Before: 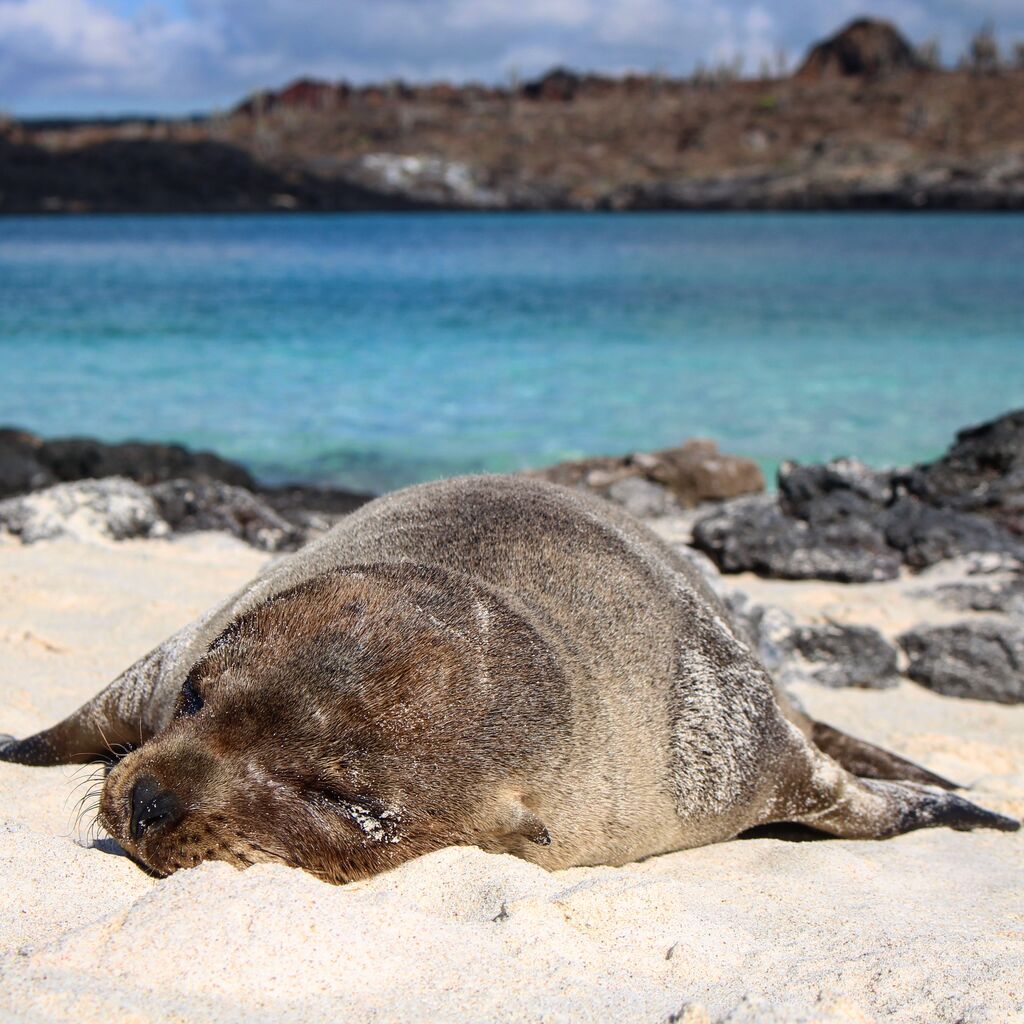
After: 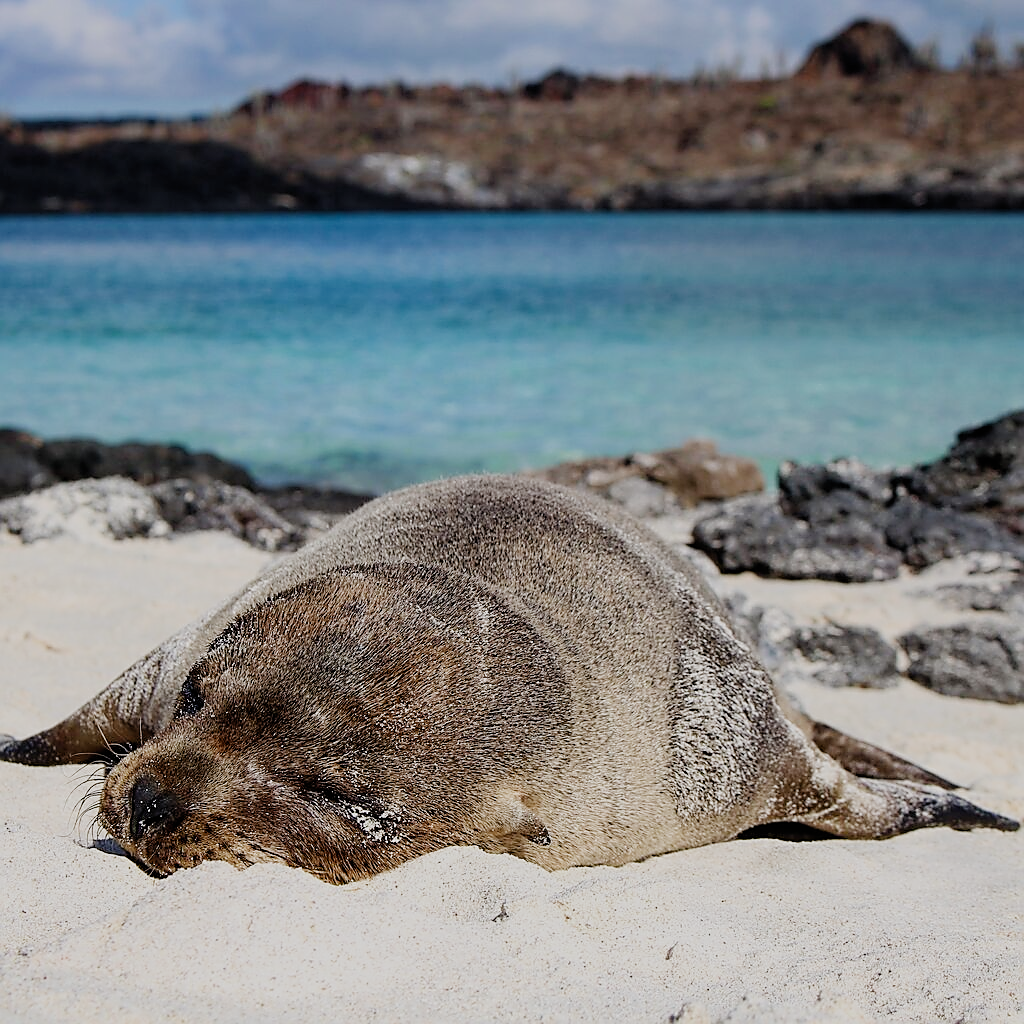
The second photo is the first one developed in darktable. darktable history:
sharpen: radius 1.424, amount 1.248, threshold 0.845
filmic rgb: black relative exposure -7.65 EV, white relative exposure 4.56 EV, hardness 3.61, add noise in highlights 0.002, preserve chrominance no, color science v3 (2019), use custom middle-gray values true, contrast in highlights soft
